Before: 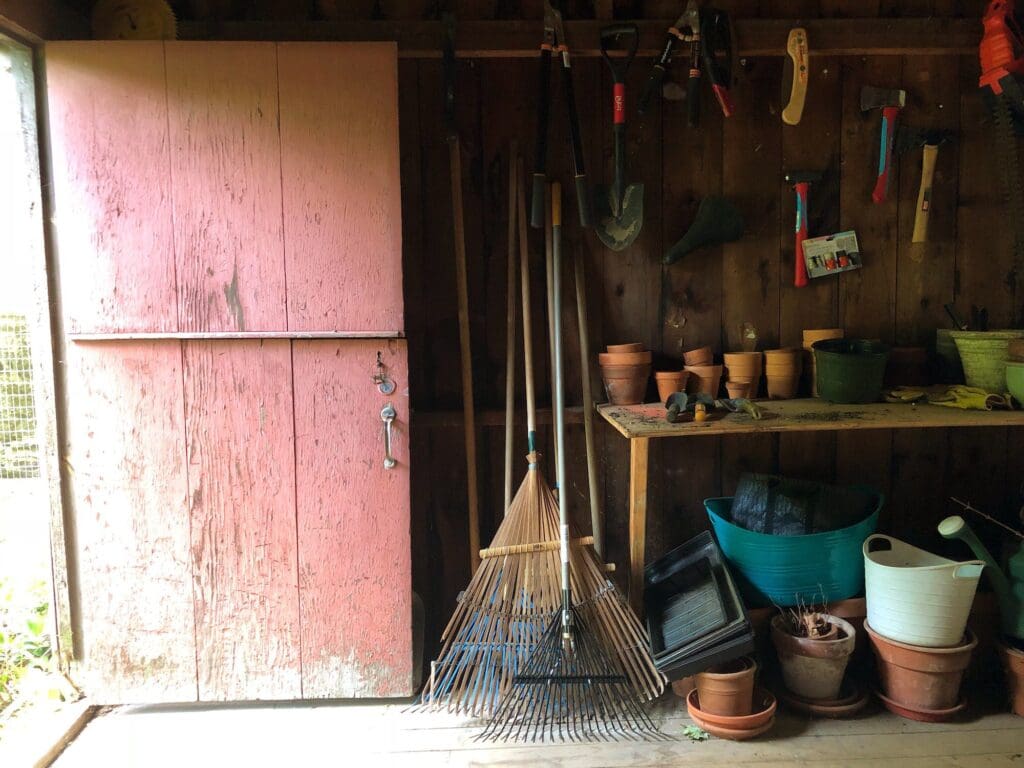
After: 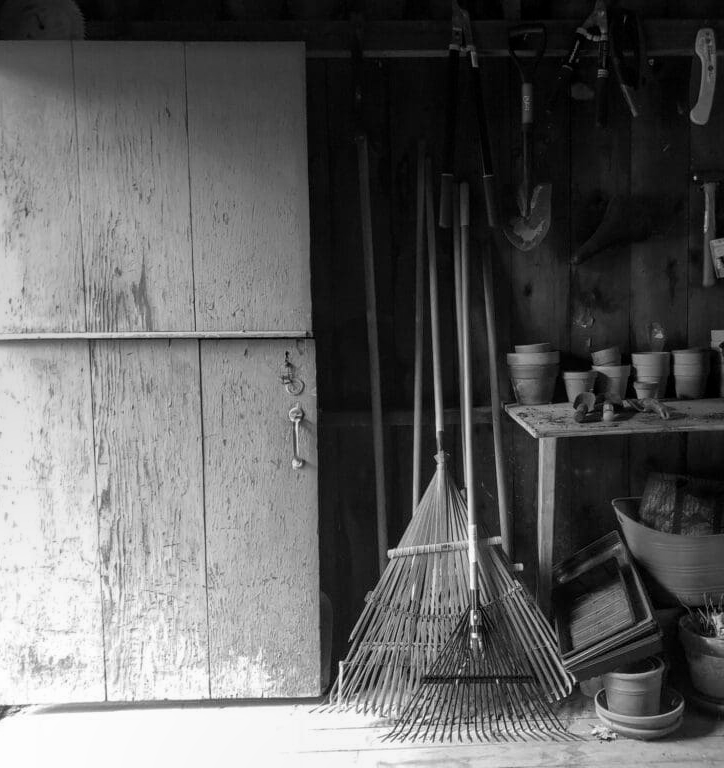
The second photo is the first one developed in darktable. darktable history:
crop and rotate: left 9.061%, right 20.142%
graduated density: hue 238.83°, saturation 50%
local contrast: on, module defaults
monochrome: a 32, b 64, size 2.3
contrast brightness saturation: saturation 0.18
